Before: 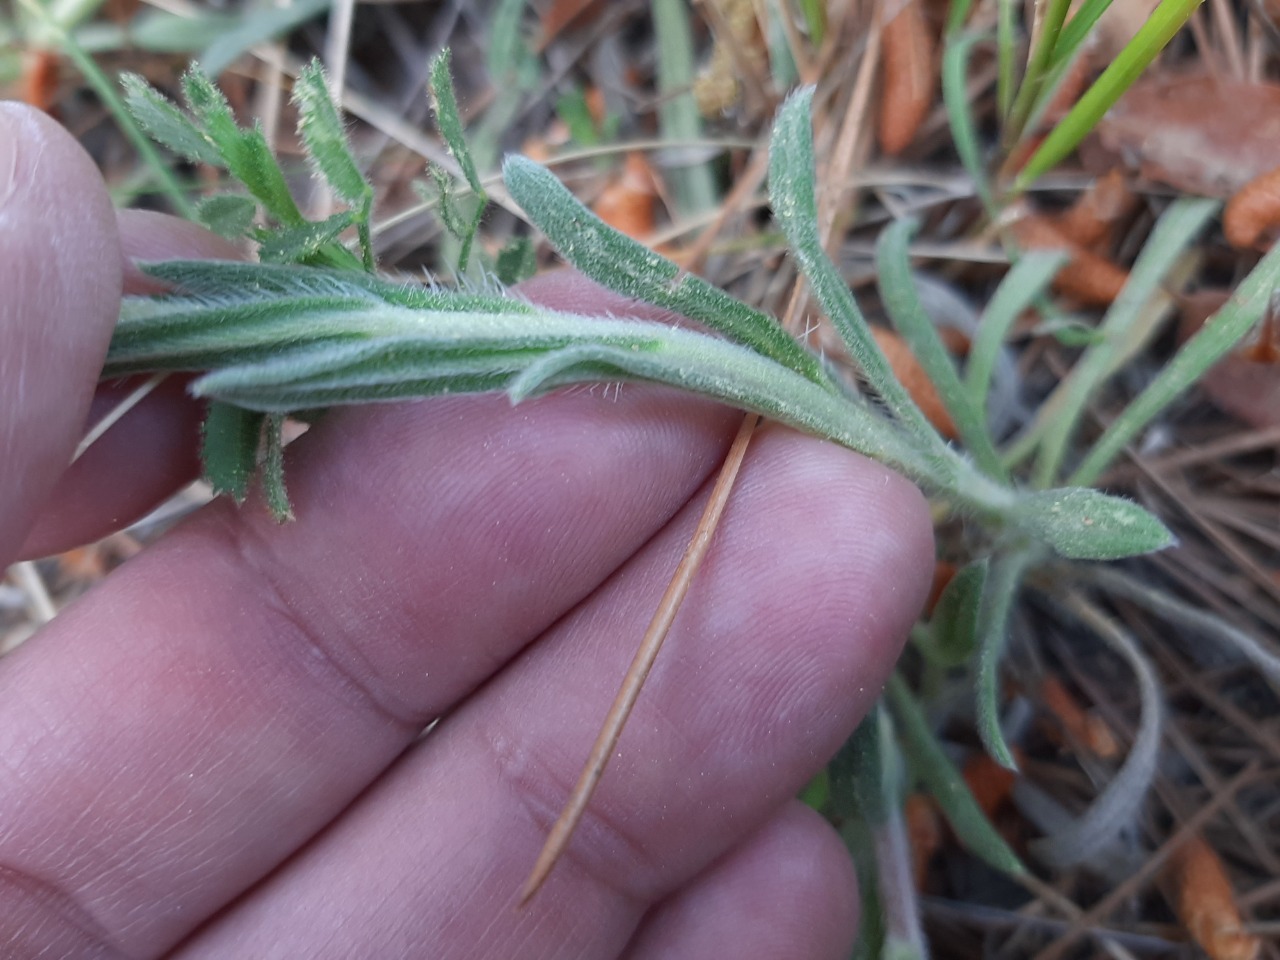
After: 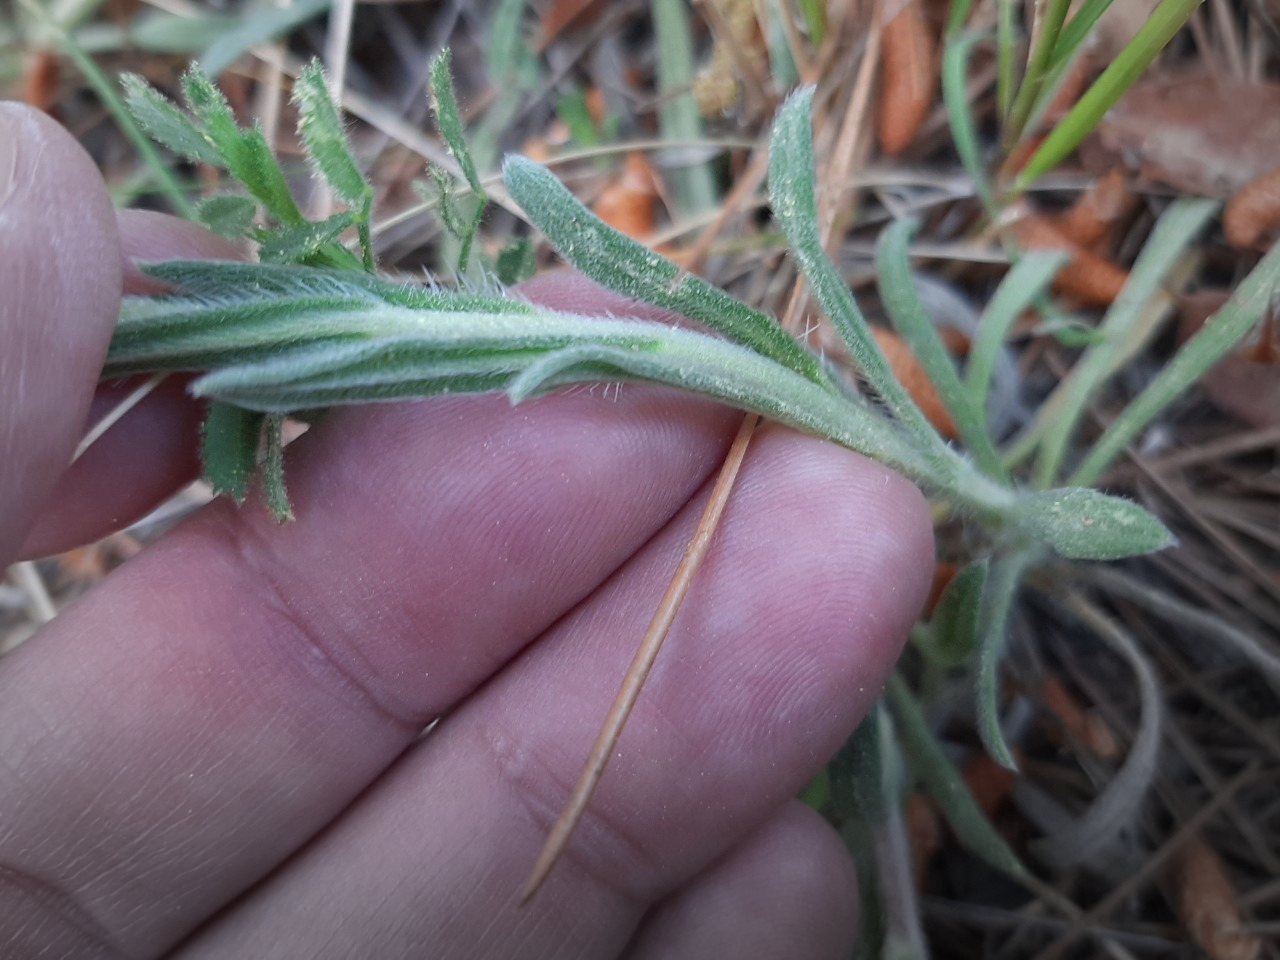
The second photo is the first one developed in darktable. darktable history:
vignetting: center (-0.068, -0.314), automatic ratio true
